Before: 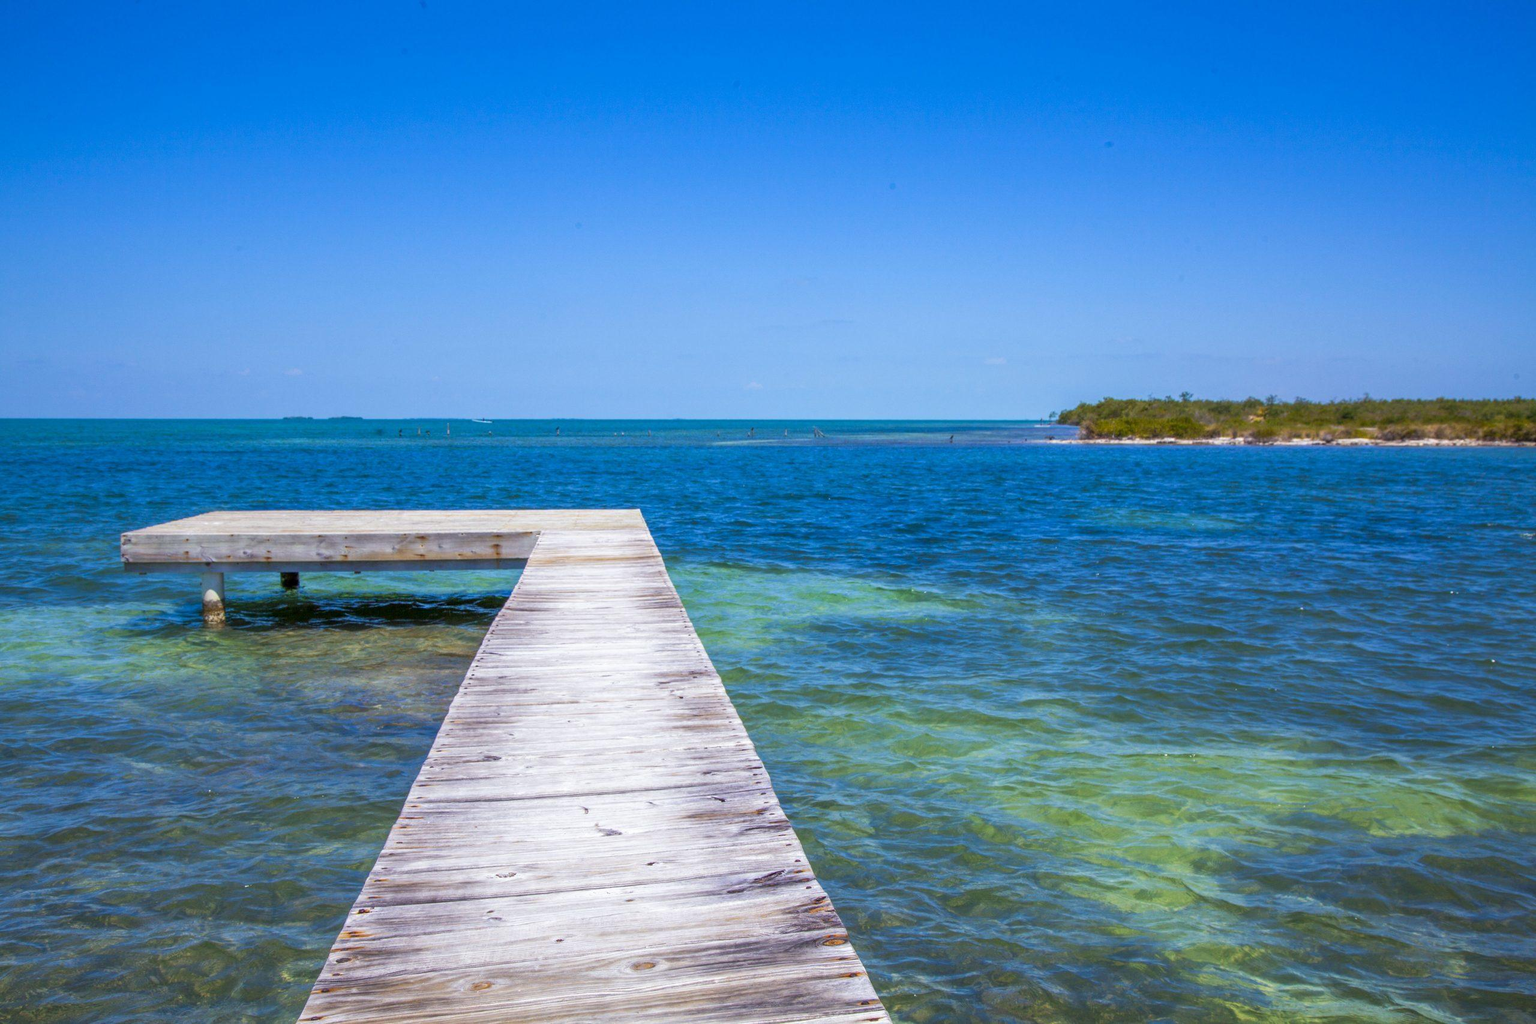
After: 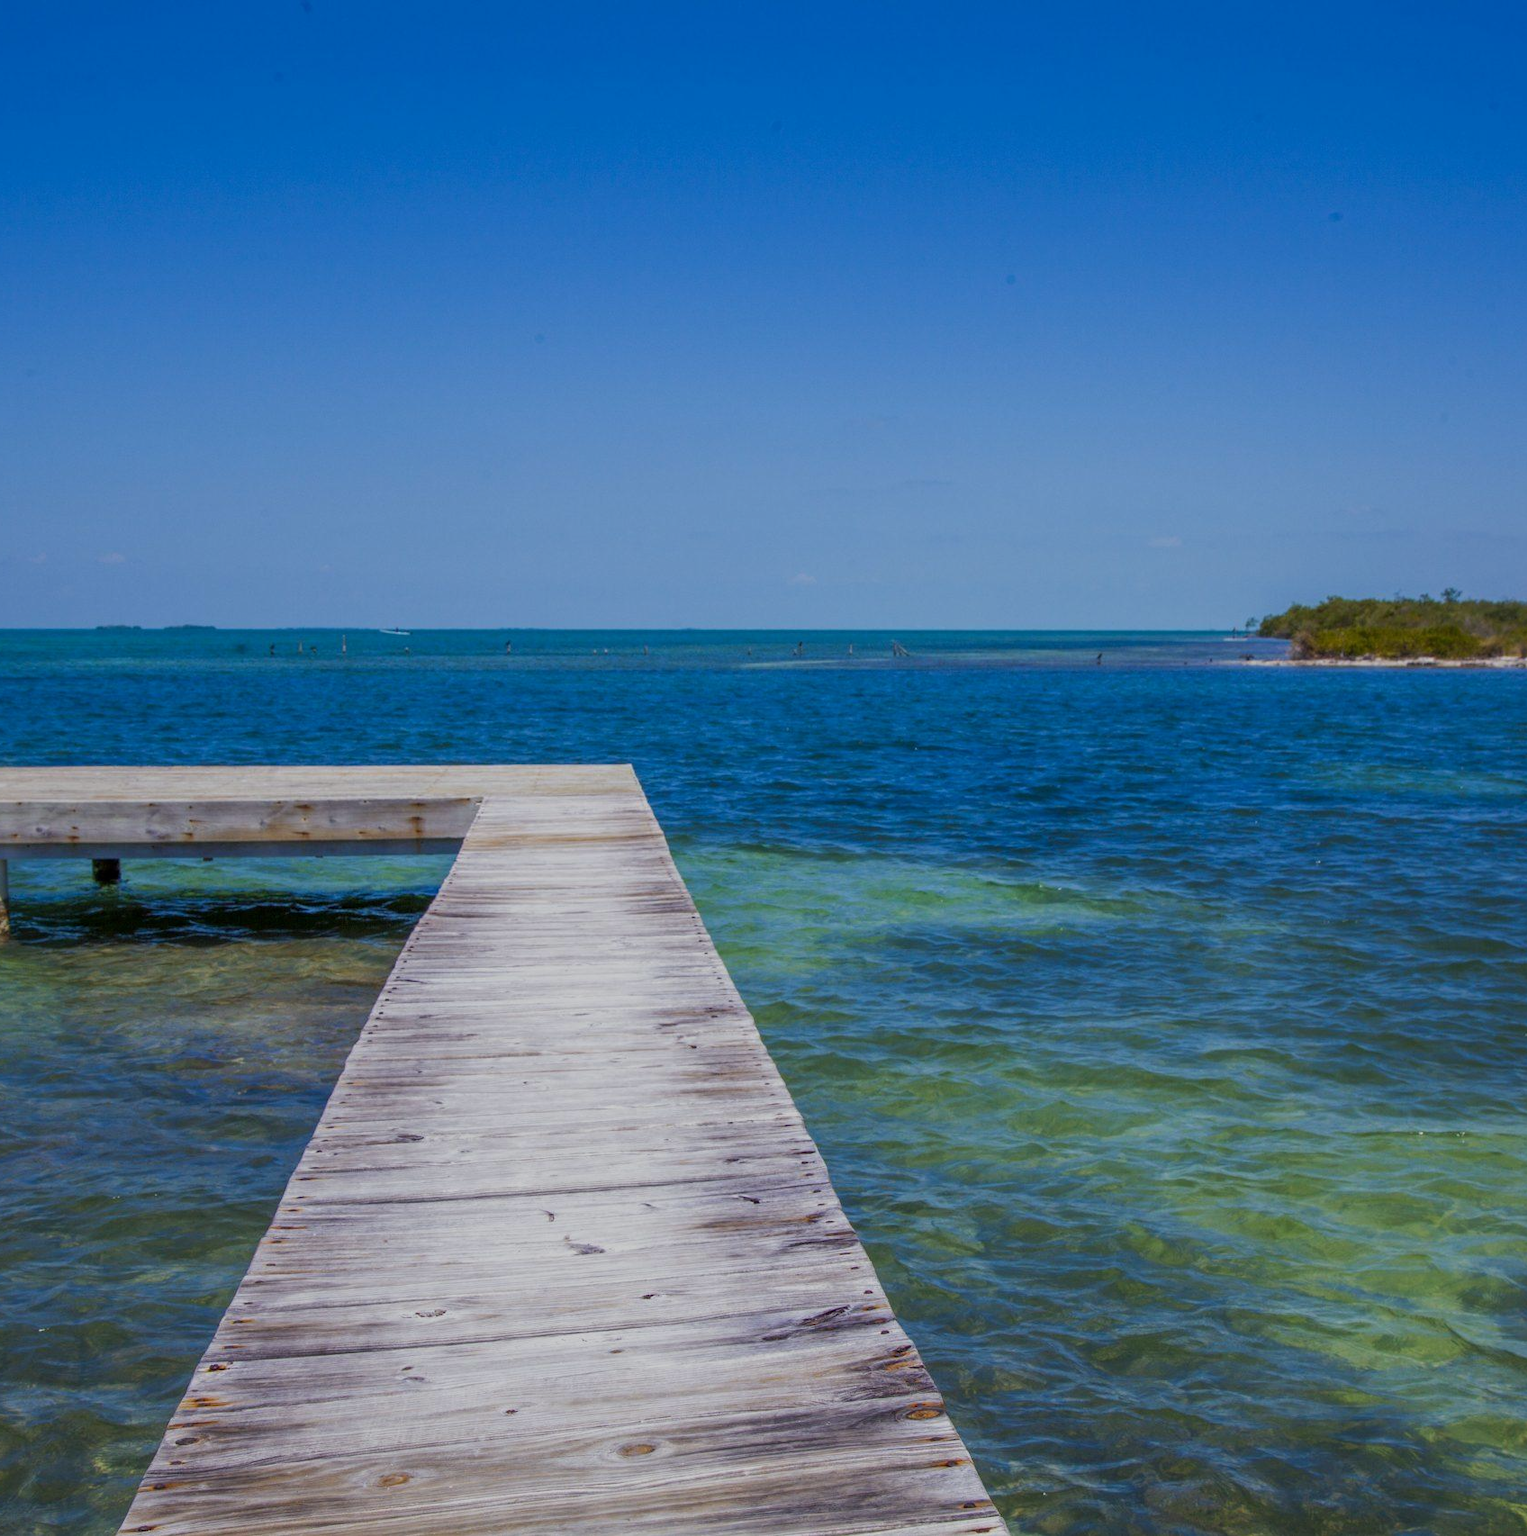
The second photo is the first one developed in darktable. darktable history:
crop and rotate: left 14.296%, right 19.384%
exposure: black level correction 0, exposure -0.752 EV, compensate highlight preservation false
